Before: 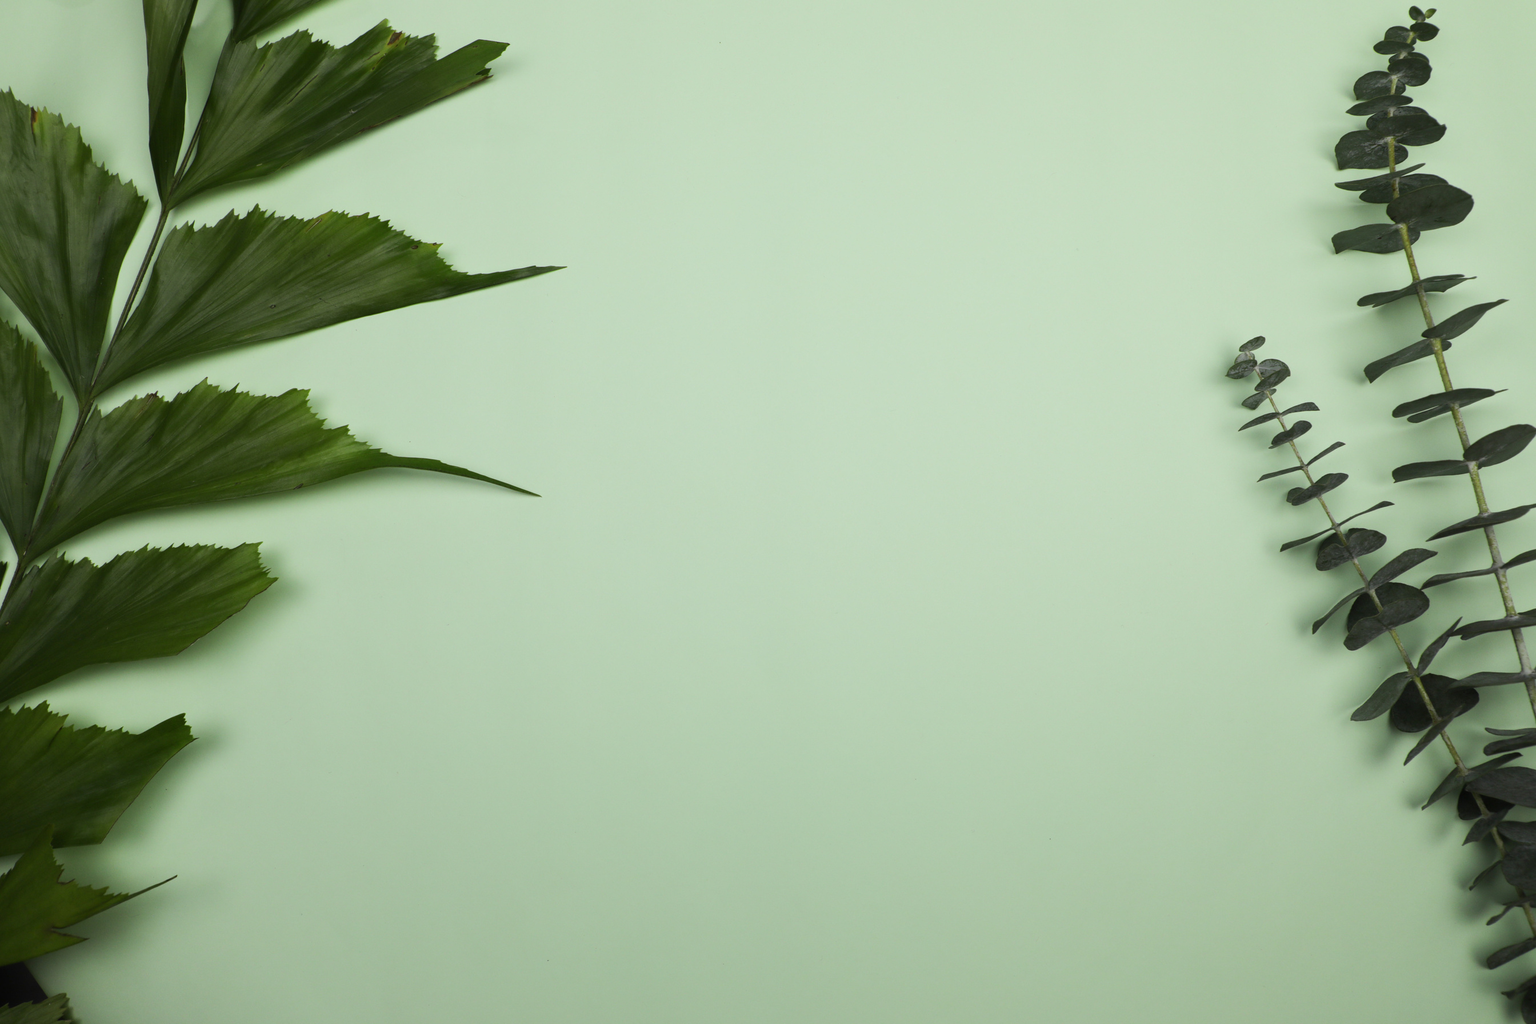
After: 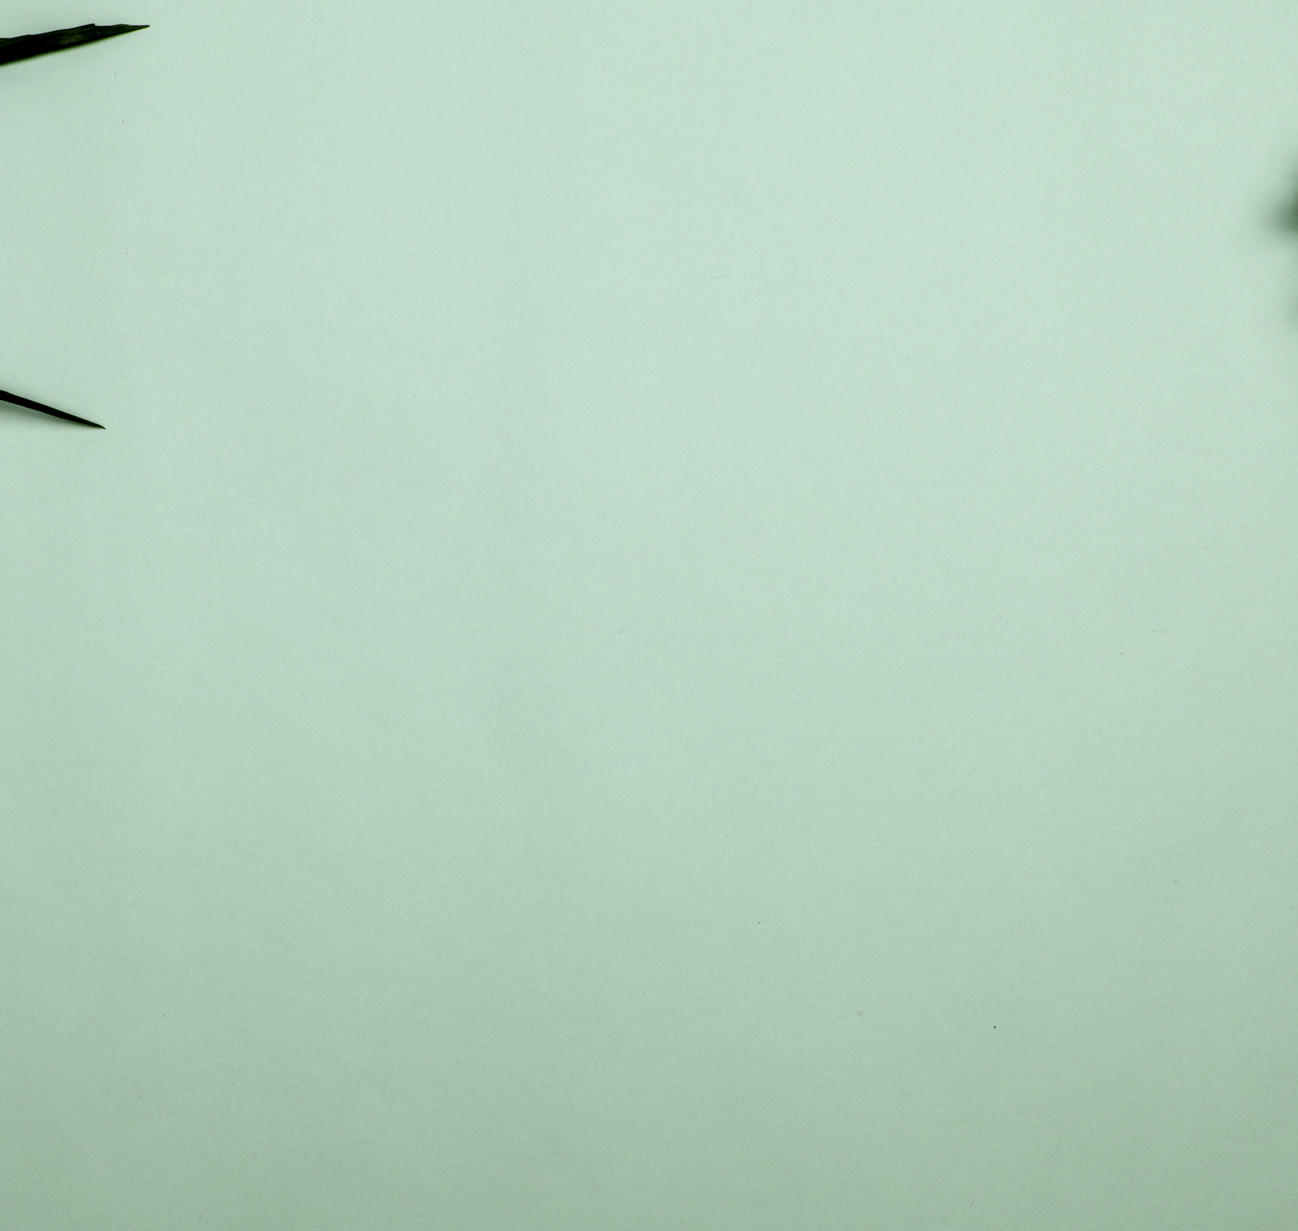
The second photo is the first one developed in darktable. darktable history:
white balance: red 0.967, blue 1.049
shadows and highlights: shadows 25, highlights -25
crop: left 31.379%, top 24.658%, right 20.326%, bottom 6.628%
local contrast: shadows 185%, detail 225%
color balance: lift [1.007, 1, 1, 1], gamma [1.097, 1, 1, 1]
